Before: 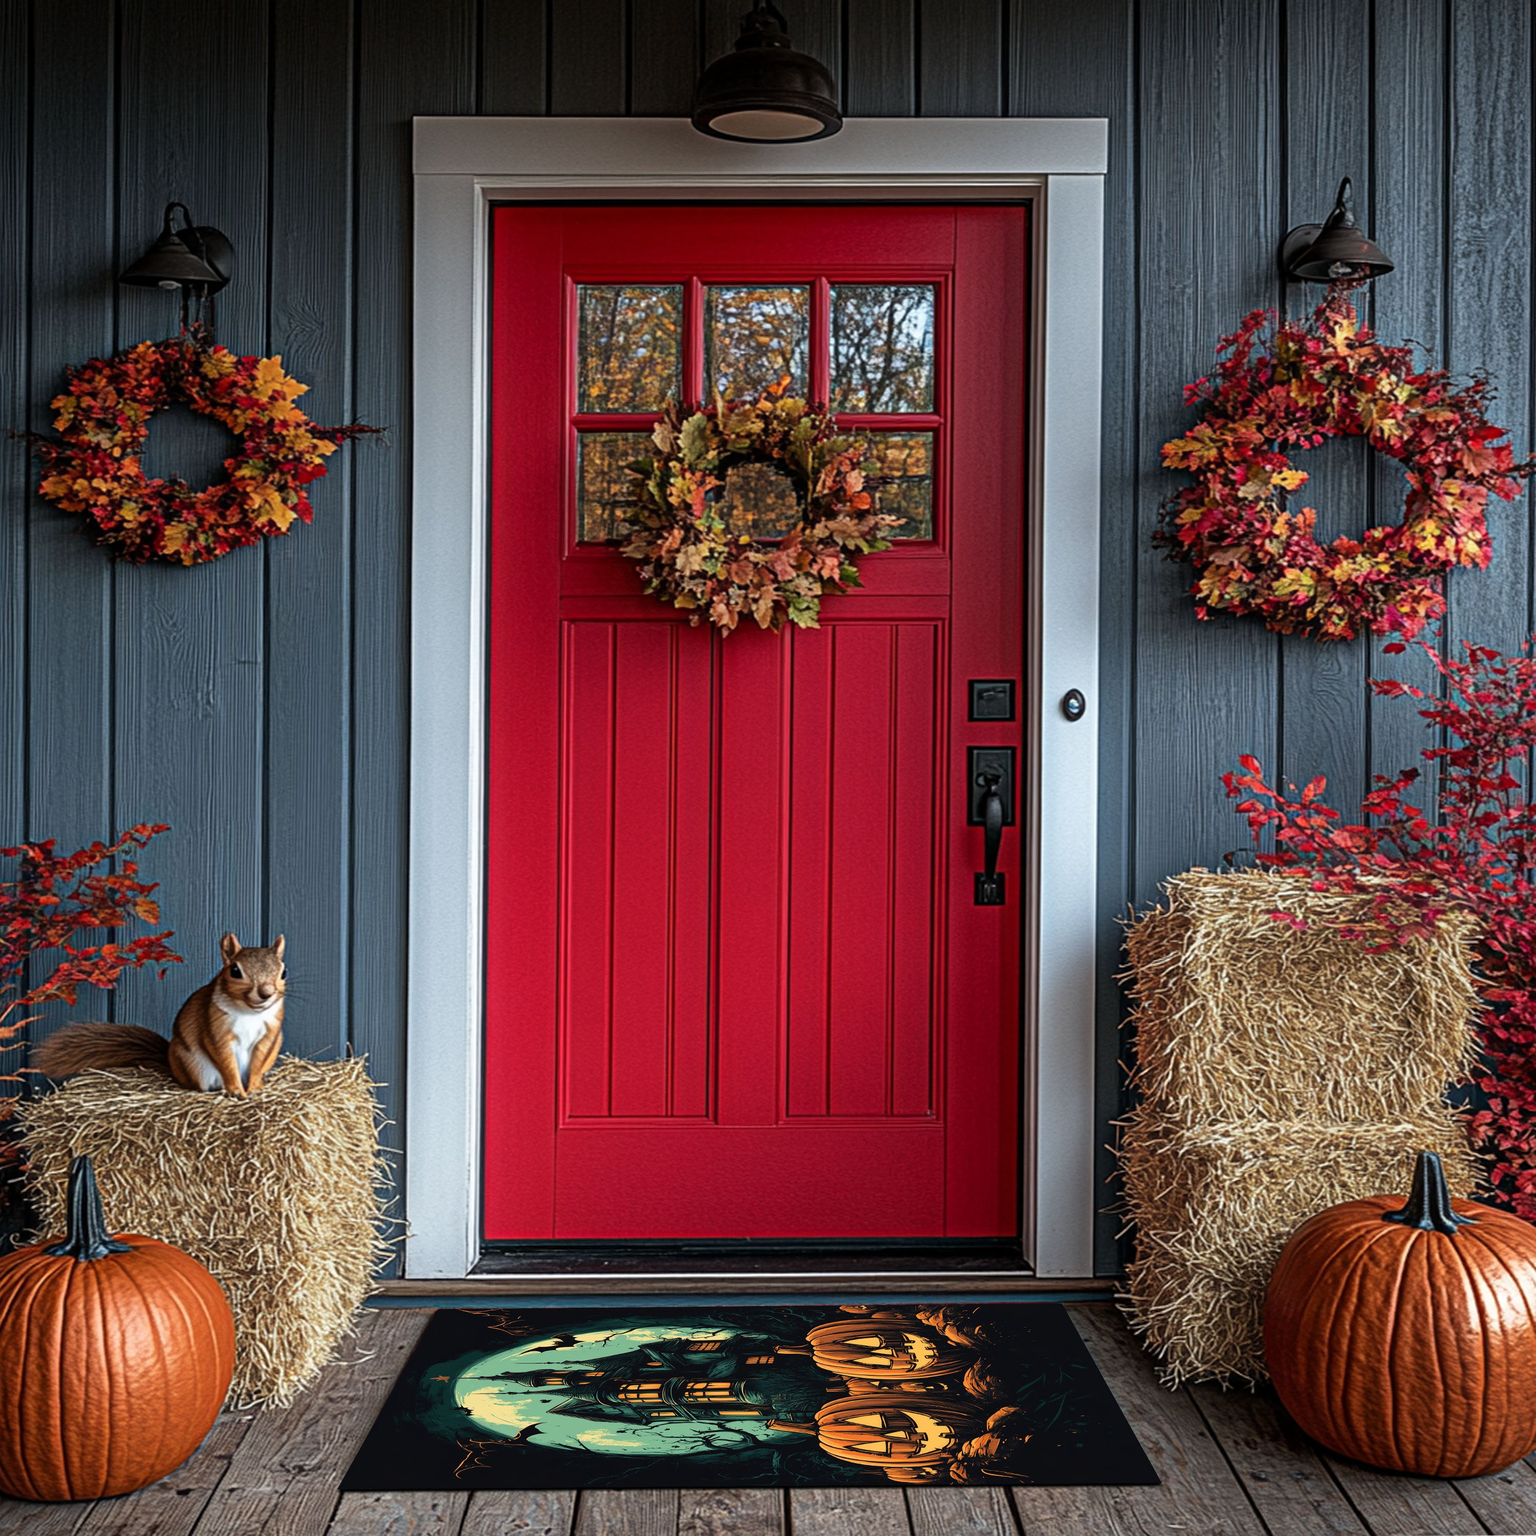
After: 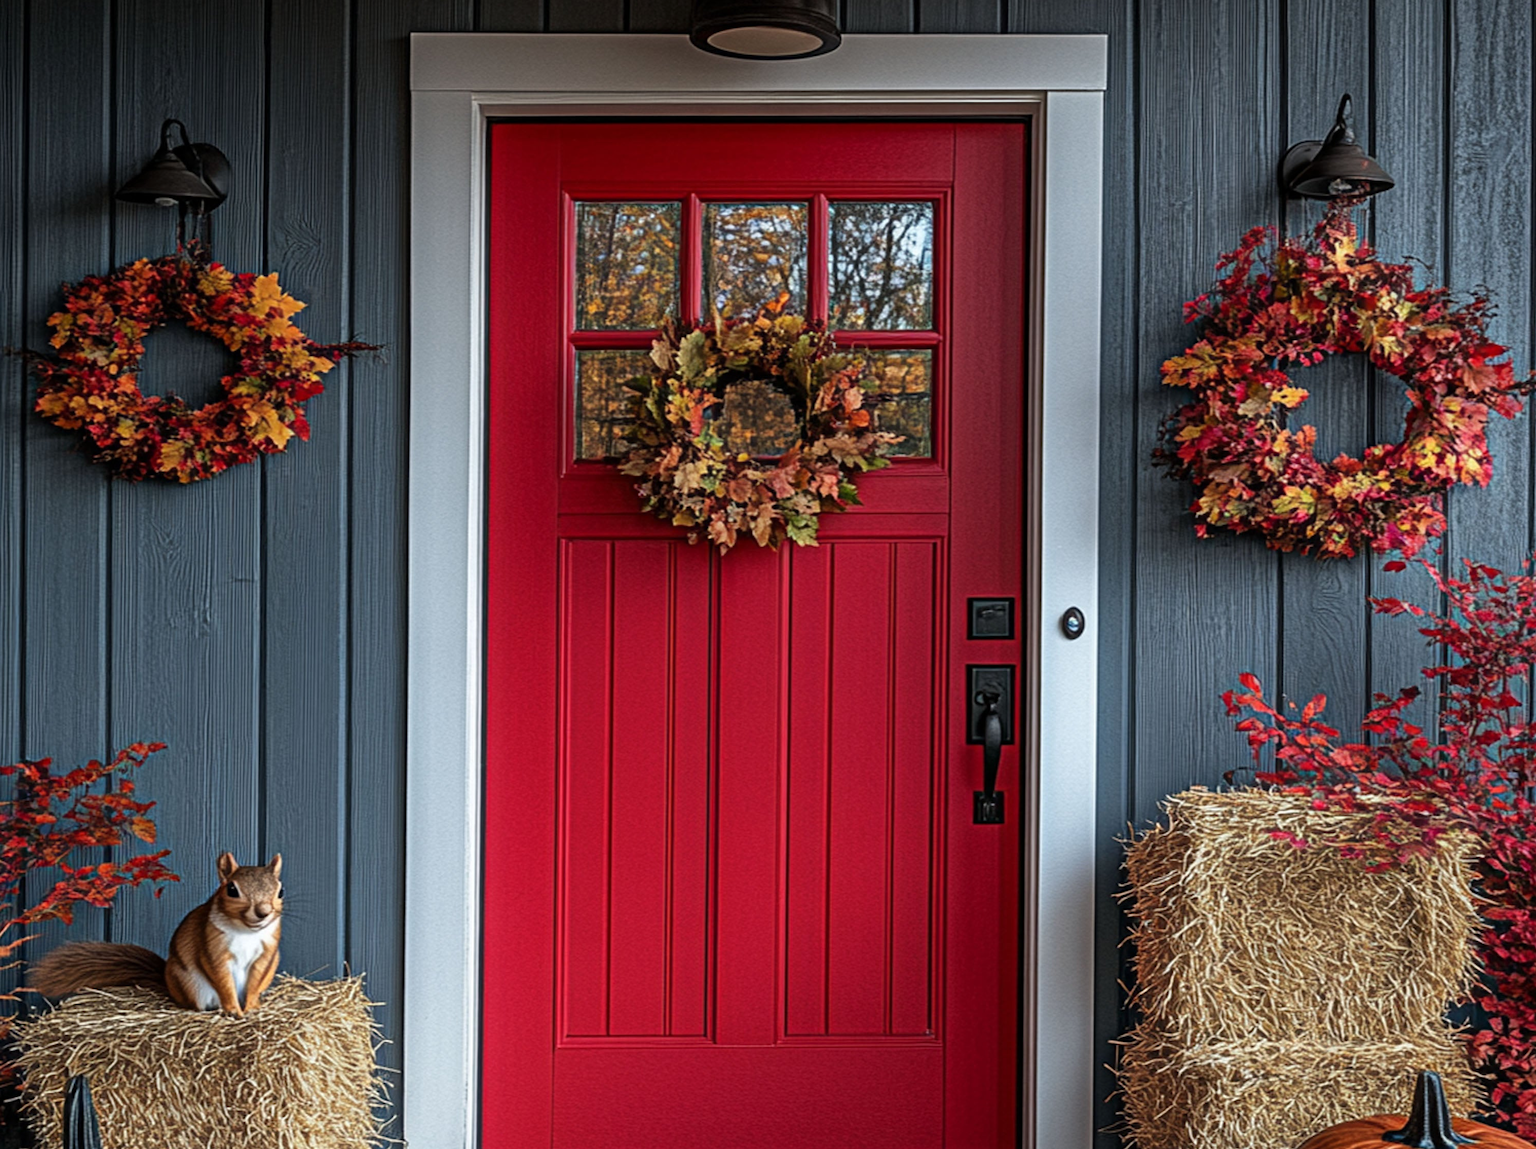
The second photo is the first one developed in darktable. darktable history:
crop: left 0.289%, top 5.48%, bottom 19.869%
